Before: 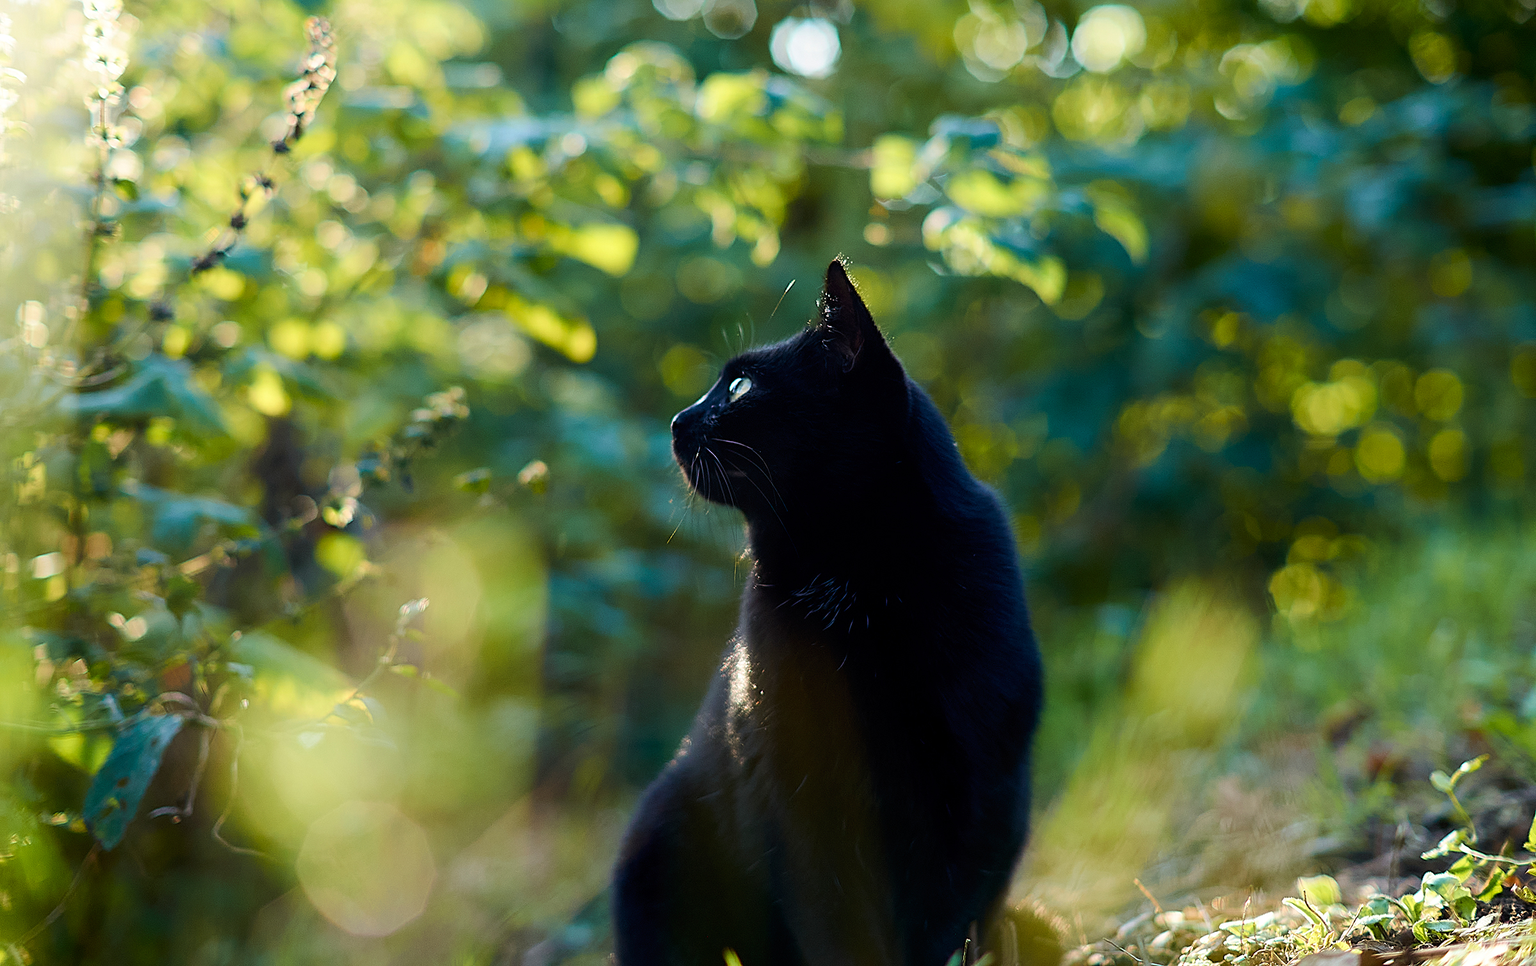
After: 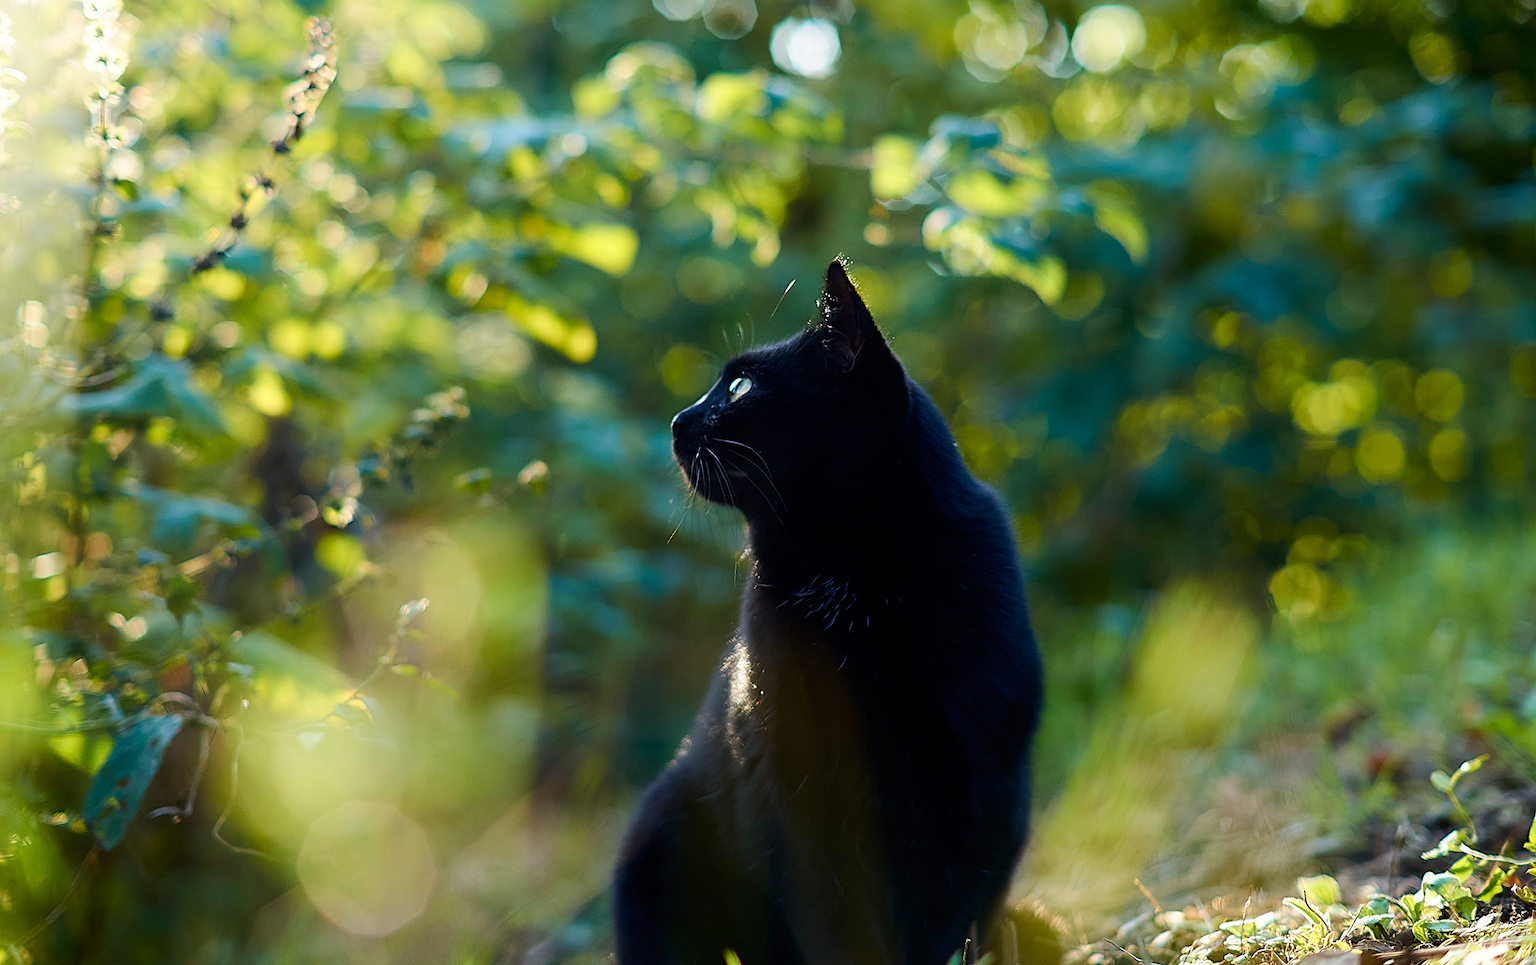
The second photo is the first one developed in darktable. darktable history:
color balance rgb: perceptual saturation grading › global saturation 0.53%, global vibrance 9.538%
